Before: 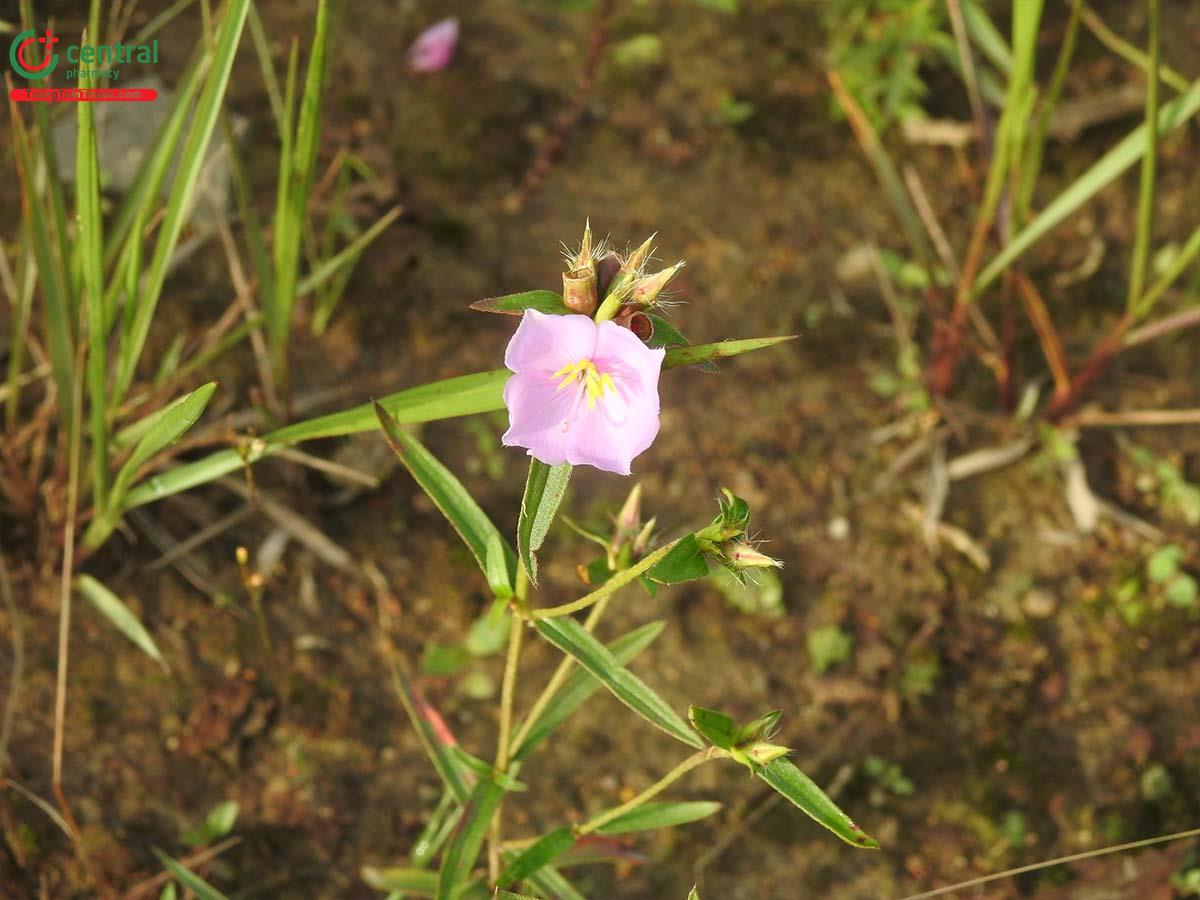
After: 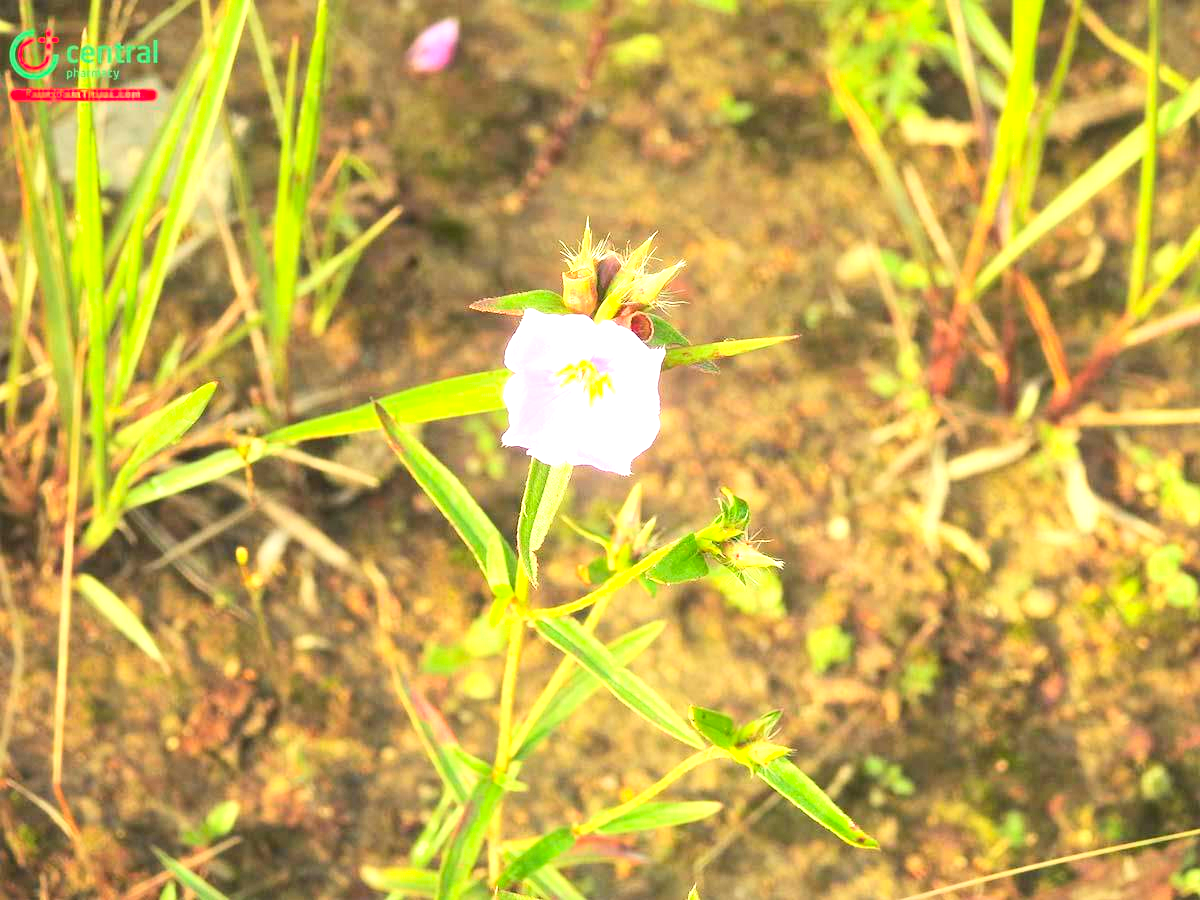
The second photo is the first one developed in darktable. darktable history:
exposure: black level correction 0, exposure 1.492 EV, compensate exposure bias true, compensate highlight preservation false
contrast brightness saturation: contrast 0.195, brightness 0.164, saturation 0.228
